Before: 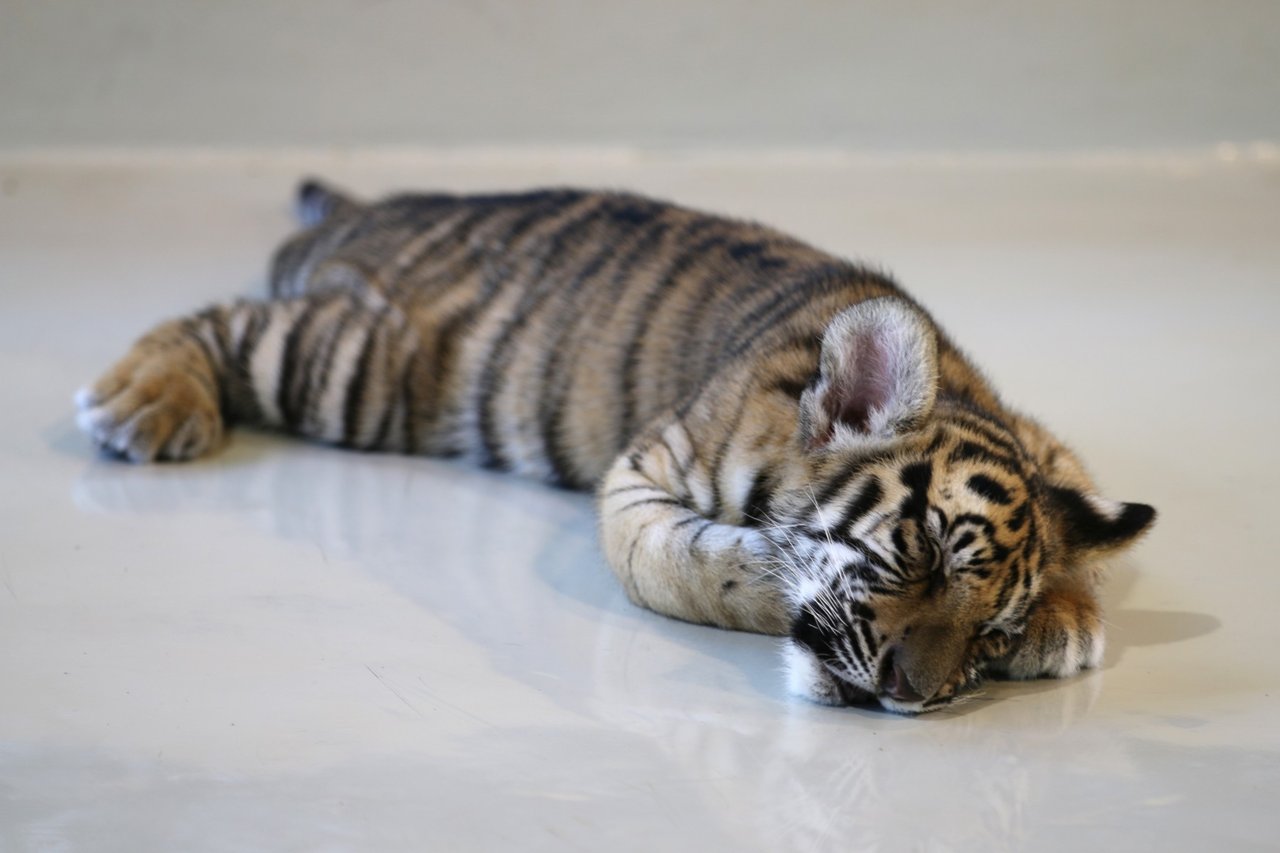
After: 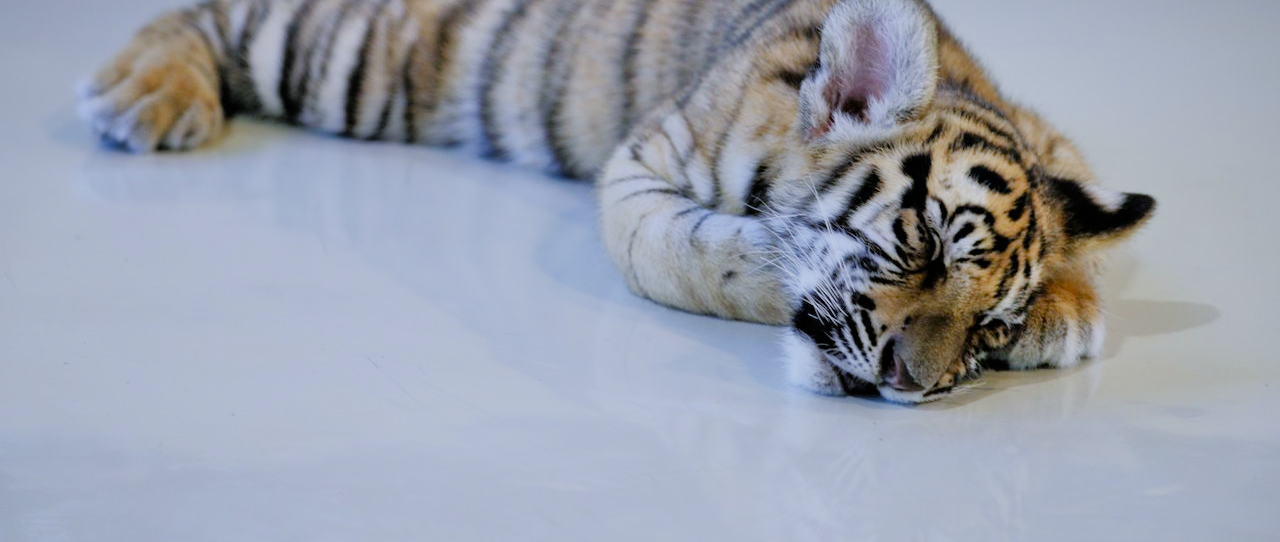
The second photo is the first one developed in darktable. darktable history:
tone equalizer: -7 EV 0.15 EV, -6 EV 0.6 EV, -5 EV 1.15 EV, -4 EV 1.33 EV, -3 EV 1.15 EV, -2 EV 0.6 EV, -1 EV 0.15 EV, mask exposure compensation -0.5 EV
color balance rgb: perceptual saturation grading › global saturation 20%, perceptual saturation grading › highlights -25%, perceptual saturation grading › shadows 25%
crop and rotate: top 36.435%
white balance: red 0.926, green 1.003, blue 1.133
filmic rgb: black relative exposure -7.15 EV, white relative exposure 5.36 EV, hardness 3.02
vignetting: fall-off start 97.52%, fall-off radius 100%, brightness -0.574, saturation 0, center (-0.027, 0.404), width/height ratio 1.368, unbound false
shadows and highlights: shadows 0, highlights 40
